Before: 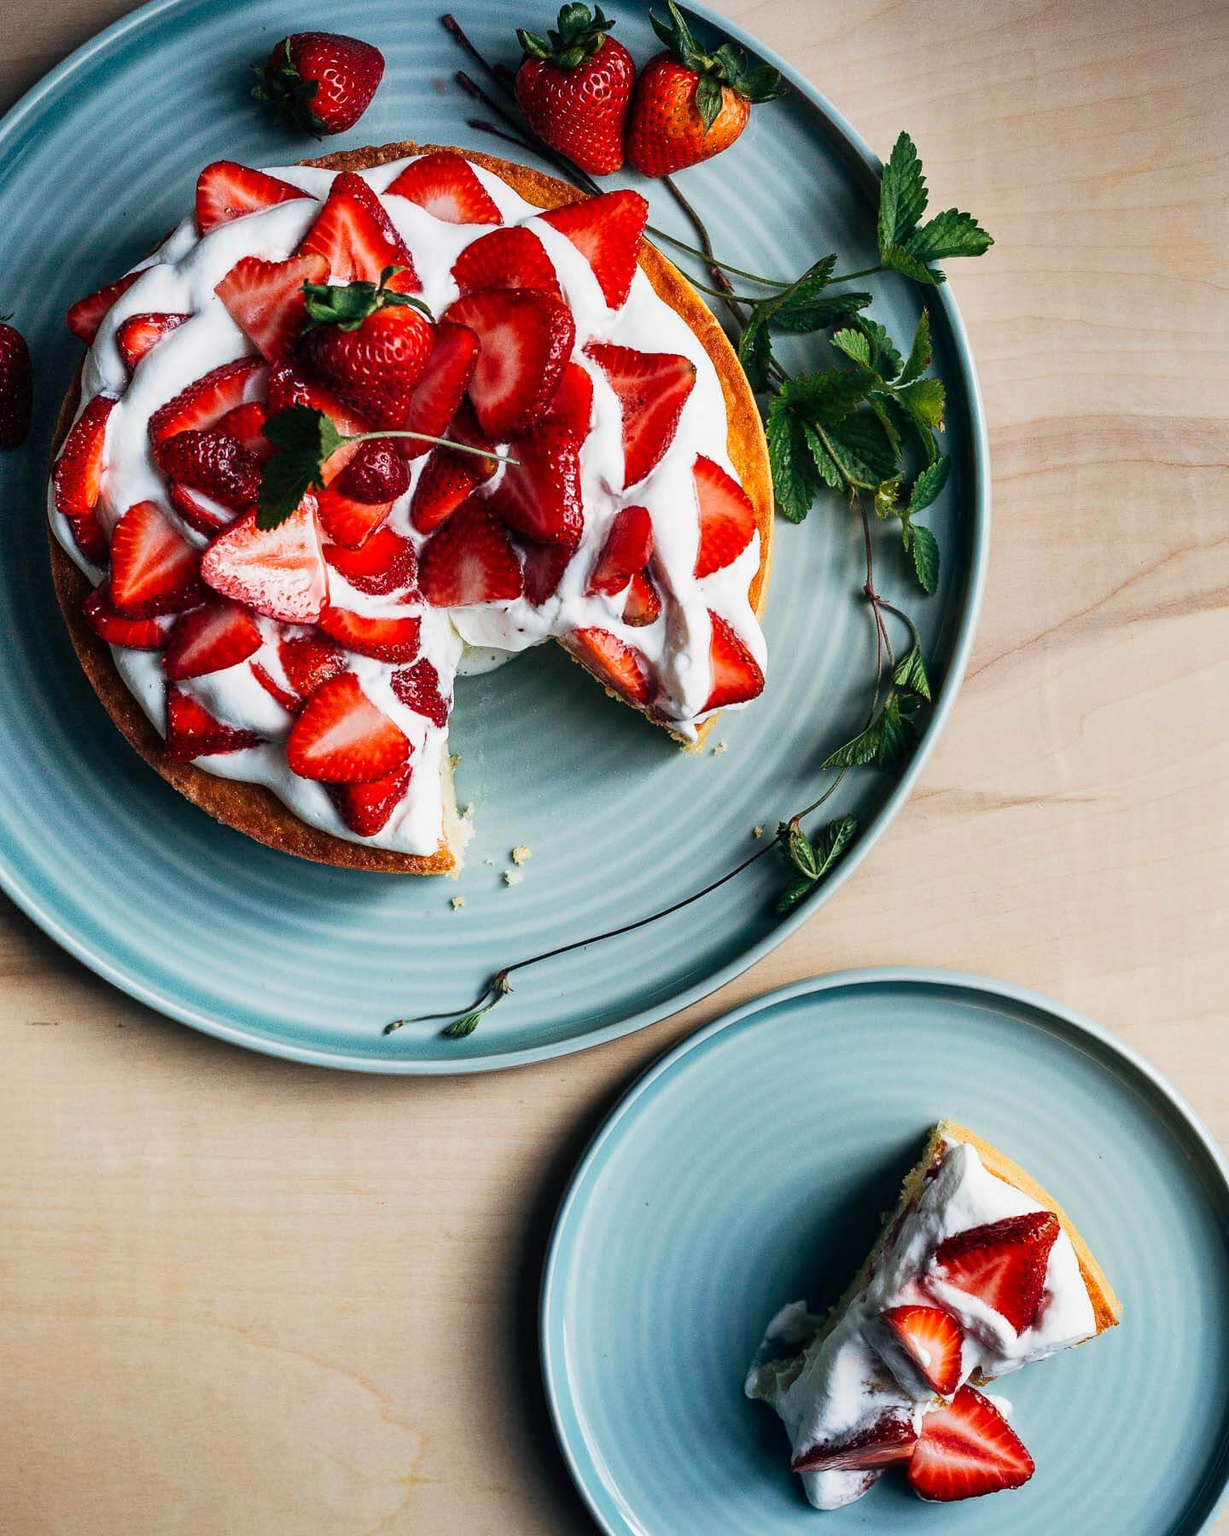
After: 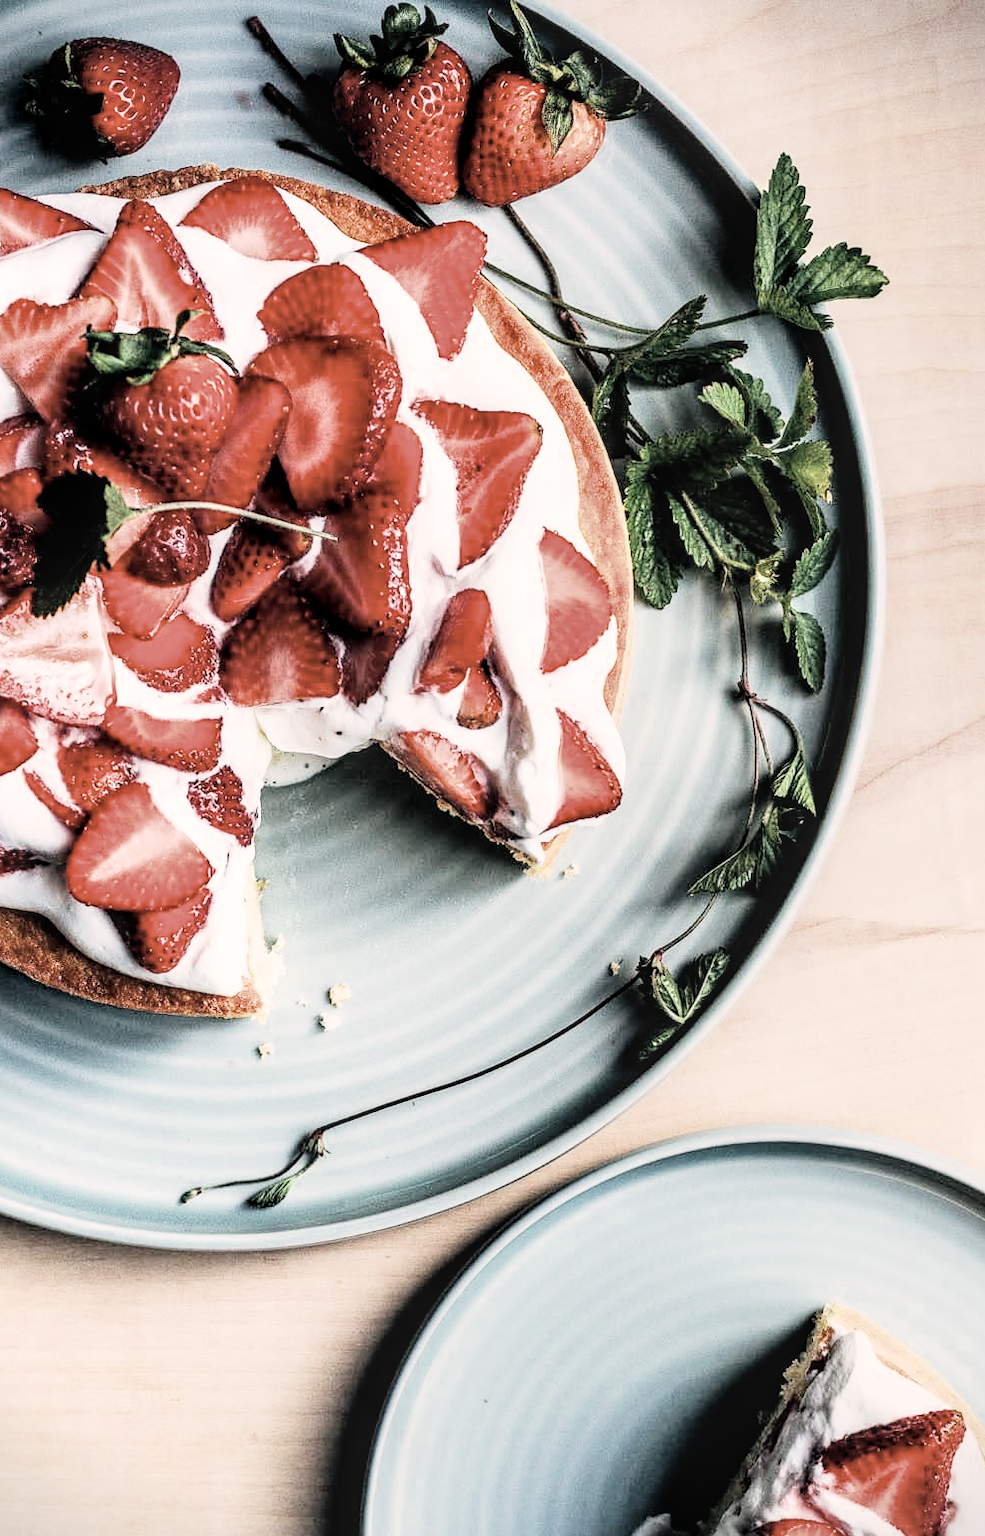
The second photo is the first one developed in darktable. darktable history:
filmic rgb: black relative exposure -4.99 EV, white relative exposure 3.99 EV, hardness 2.89, contrast 1.396, iterations of high-quality reconstruction 10
color correction: highlights a* 5.91, highlights b* 4.88
color zones: curves: ch1 [(0, 0.292) (0.001, 0.292) (0.2, 0.264) (0.4, 0.248) (0.6, 0.248) (0.8, 0.264) (0.999, 0.292) (1, 0.292)]
exposure: black level correction 0.001, exposure 1.051 EV, compensate exposure bias true, compensate highlight preservation false
levels: mode automatic, levels [0.052, 0.496, 0.908]
vignetting: fall-off start 100.43%, unbound false
local contrast: on, module defaults
crop: left 18.684%, right 12.303%, bottom 14.055%
